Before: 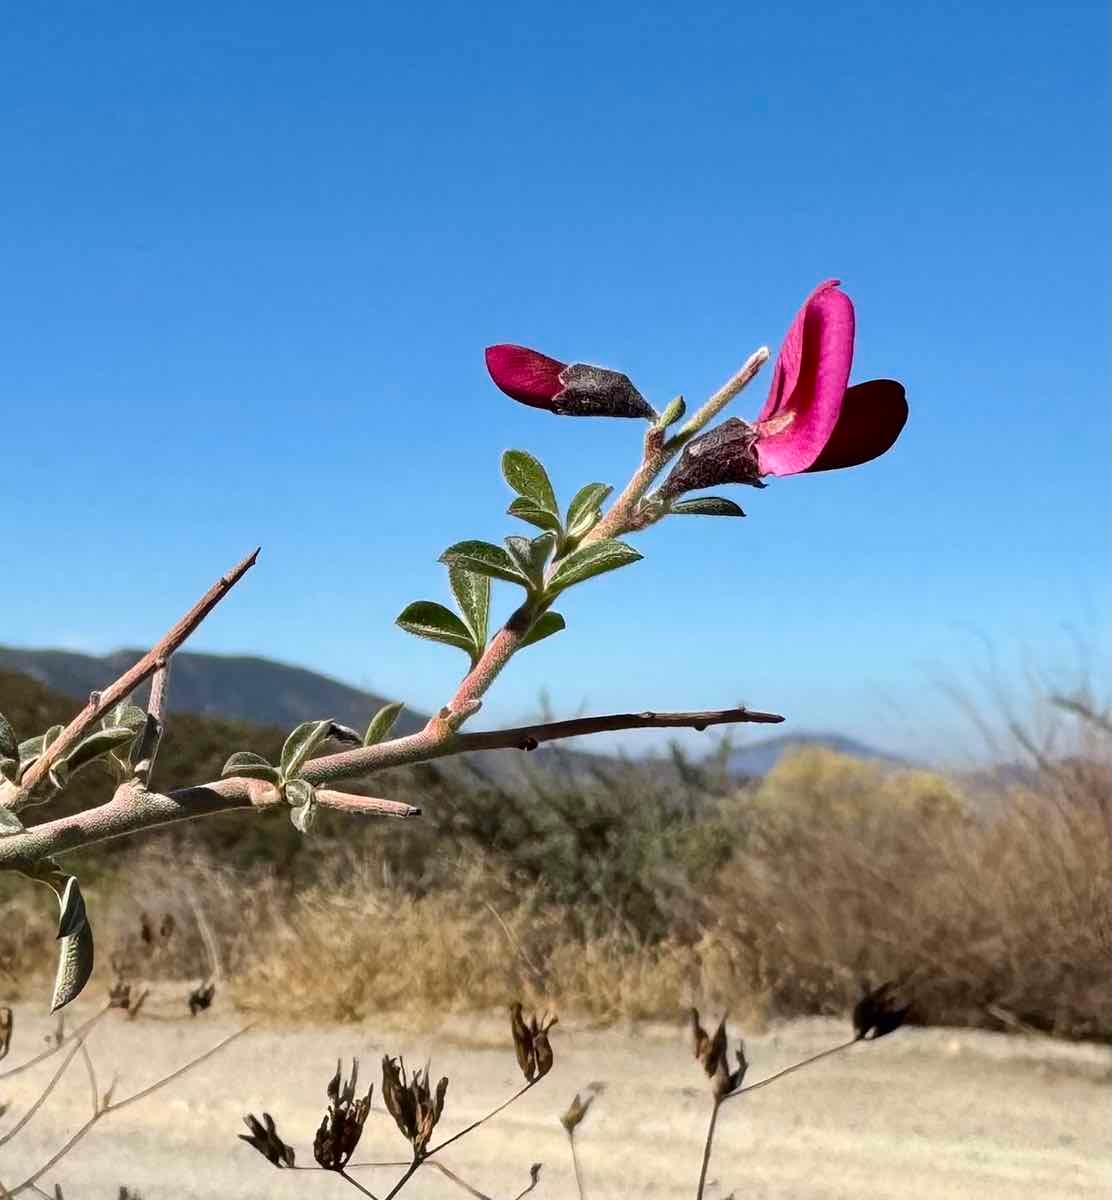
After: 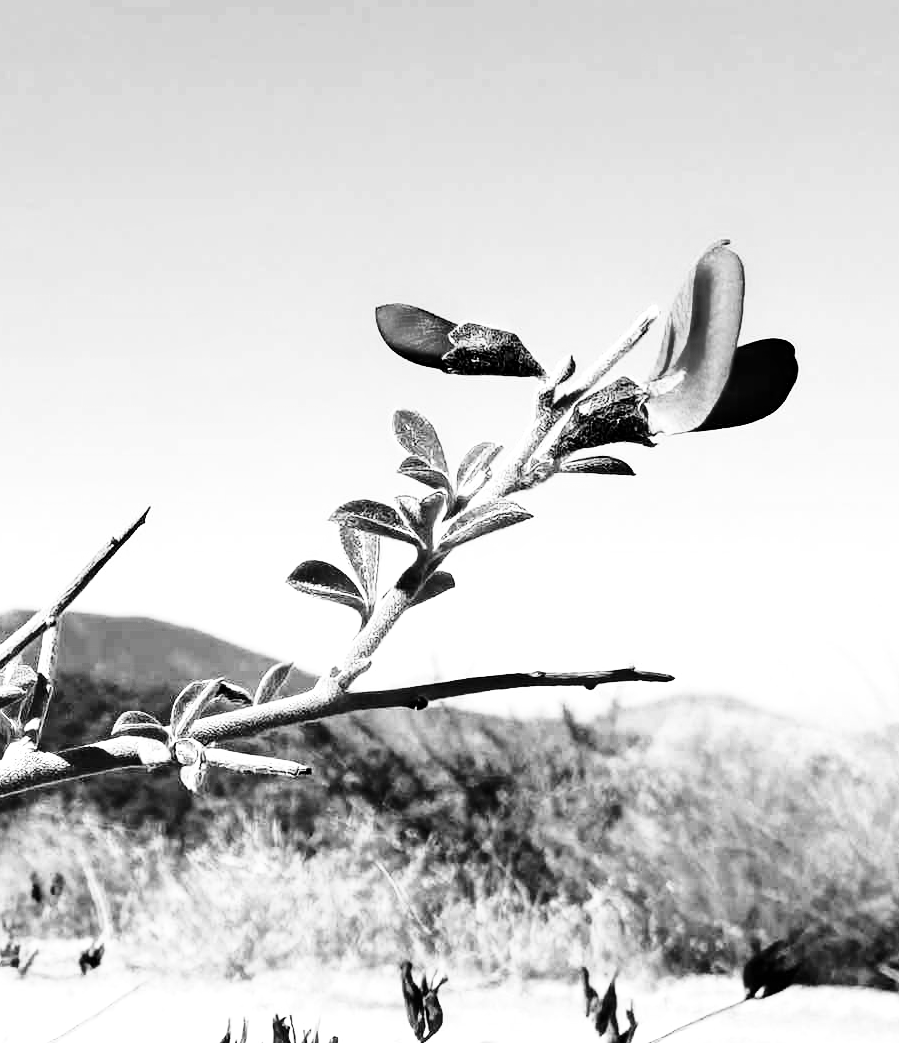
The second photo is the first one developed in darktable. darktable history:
base curve: curves: ch0 [(0, 0) (0.028, 0.03) (0.105, 0.232) (0.387, 0.748) (0.754, 0.968) (1, 1)], fusion 1, exposure shift 0.576, preserve colors none
crop: left 9.929%, top 3.475%, right 9.188%, bottom 9.529%
monochrome: on, module defaults
tone equalizer: -8 EV -0.75 EV, -7 EV -0.7 EV, -6 EV -0.6 EV, -5 EV -0.4 EV, -3 EV 0.4 EV, -2 EV 0.6 EV, -1 EV 0.7 EV, +0 EV 0.75 EV, edges refinement/feathering 500, mask exposure compensation -1.57 EV, preserve details no
